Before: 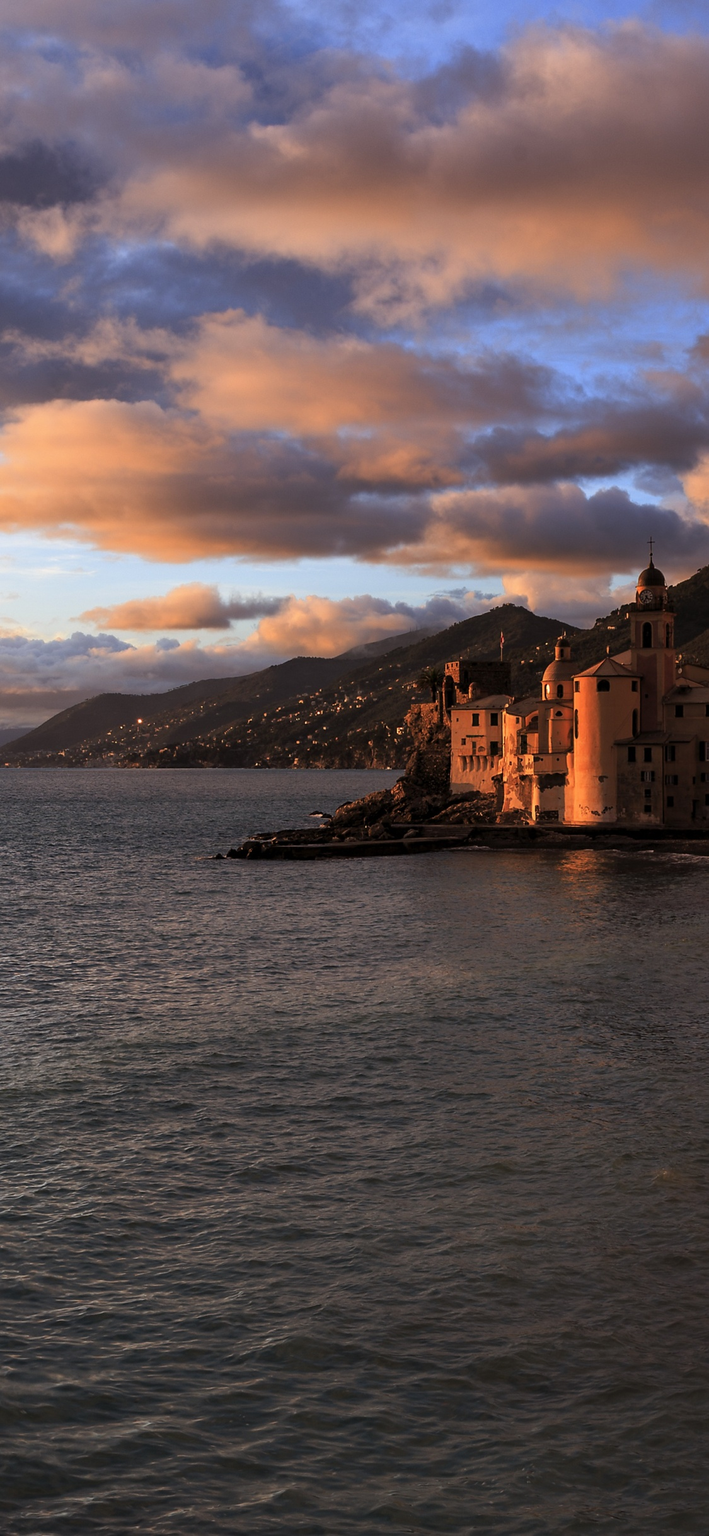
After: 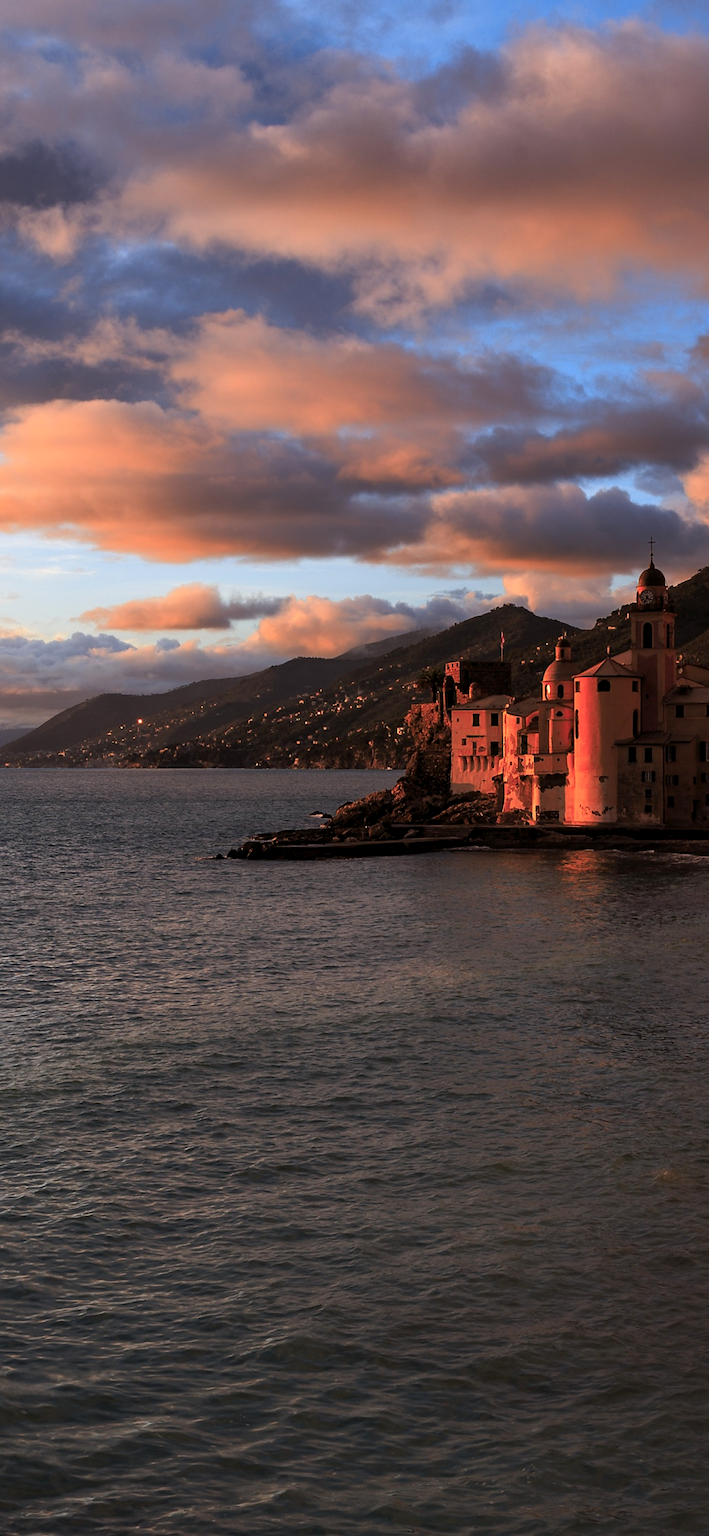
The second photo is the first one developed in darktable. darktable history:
exposure: black level correction 0.002, compensate highlight preservation false
color zones: curves: ch1 [(0.235, 0.558) (0.75, 0.5)]; ch2 [(0.25, 0.462) (0.749, 0.457)]
